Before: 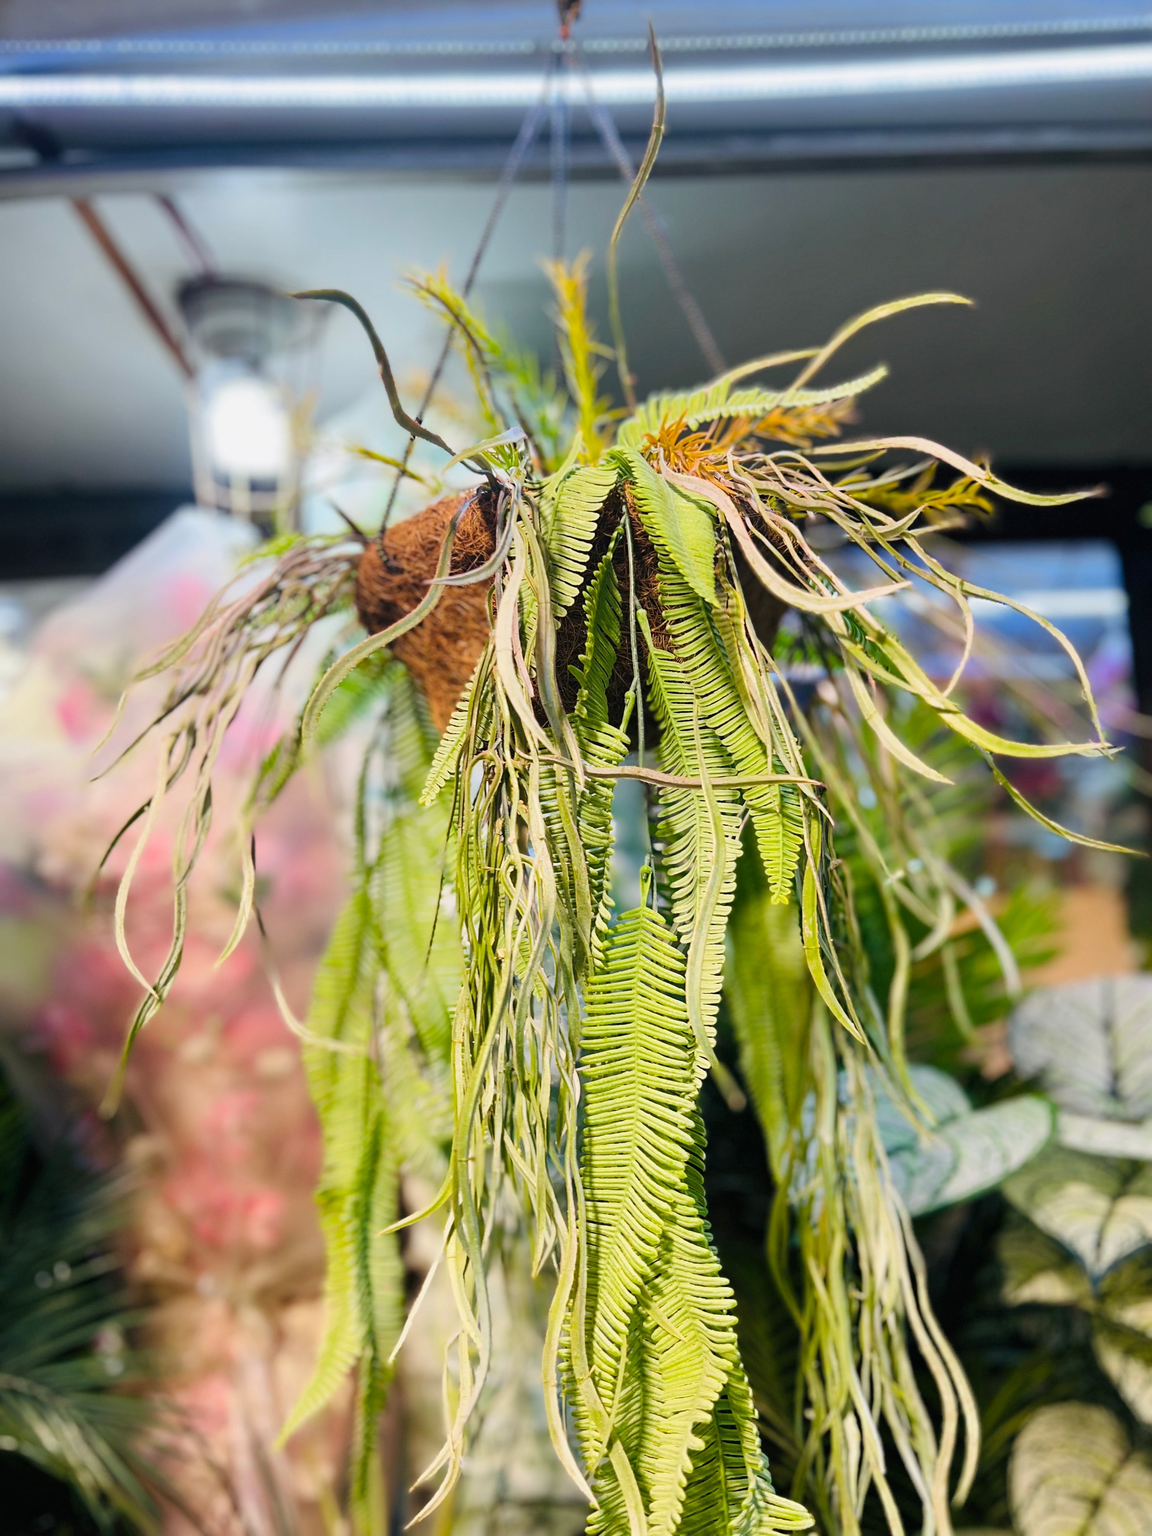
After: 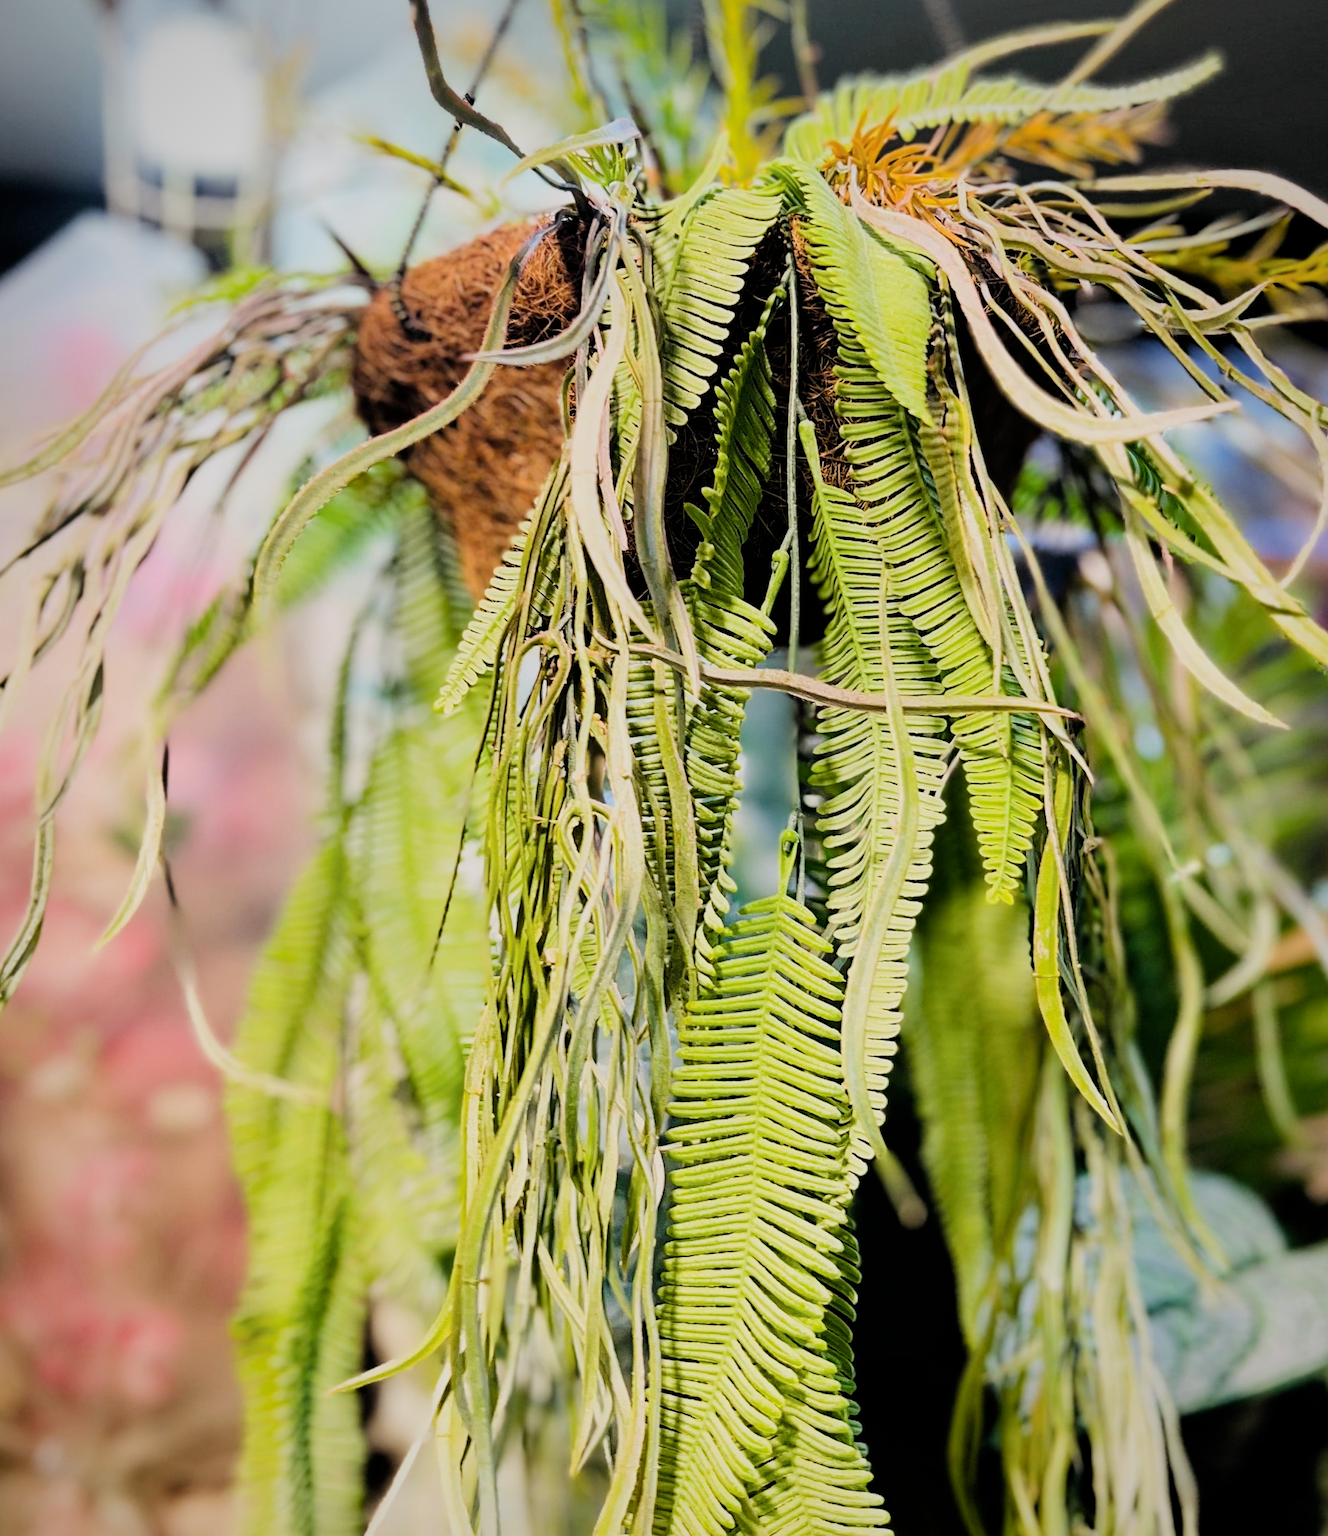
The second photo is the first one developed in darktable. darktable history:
filmic rgb: black relative exposure -5 EV, hardness 2.88, contrast 1.3, highlights saturation mix -30%
vignetting: fall-off start 80.87%, fall-off radius 61.59%, brightness -0.384, saturation 0.007, center (0, 0.007), automatic ratio true, width/height ratio 1.418
crop and rotate: angle -3.37°, left 9.79%, top 20.73%, right 12.42%, bottom 11.82%
